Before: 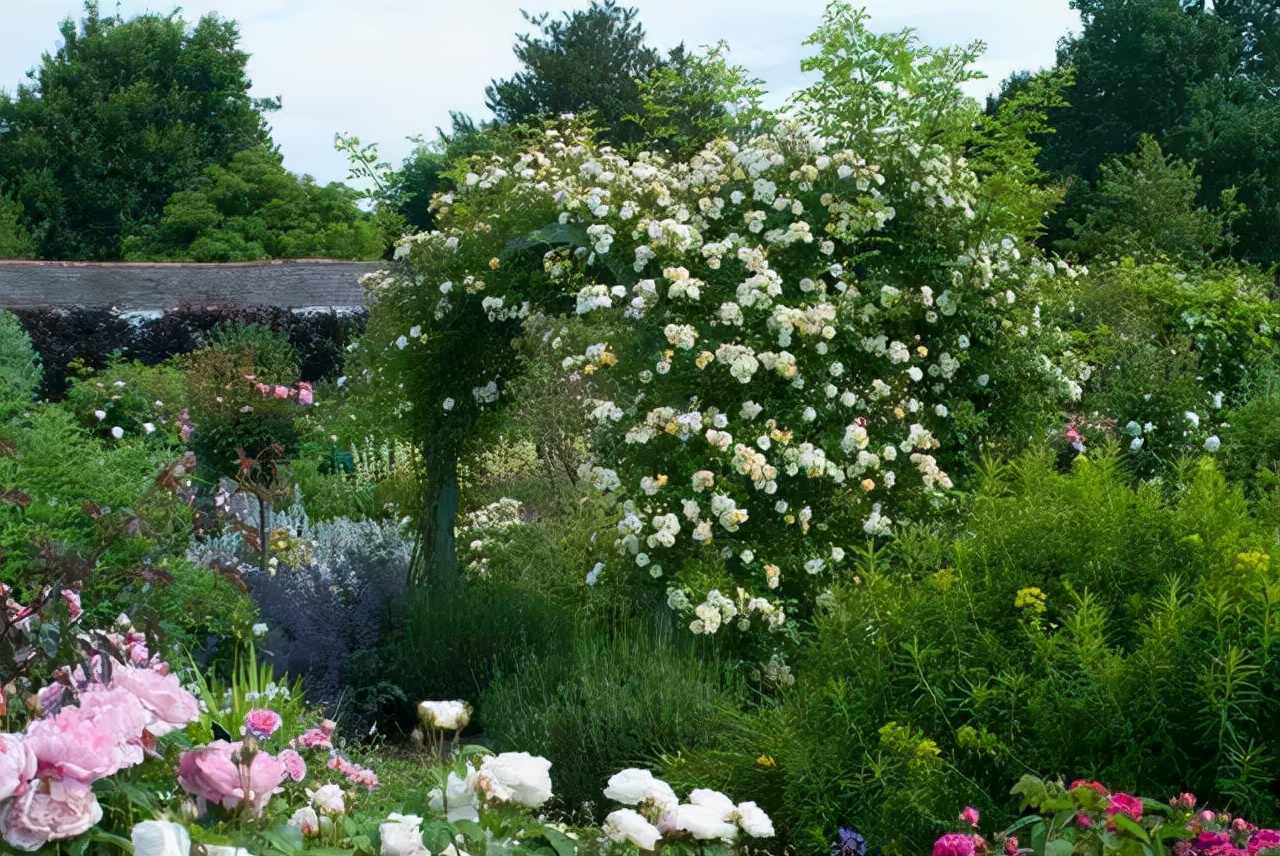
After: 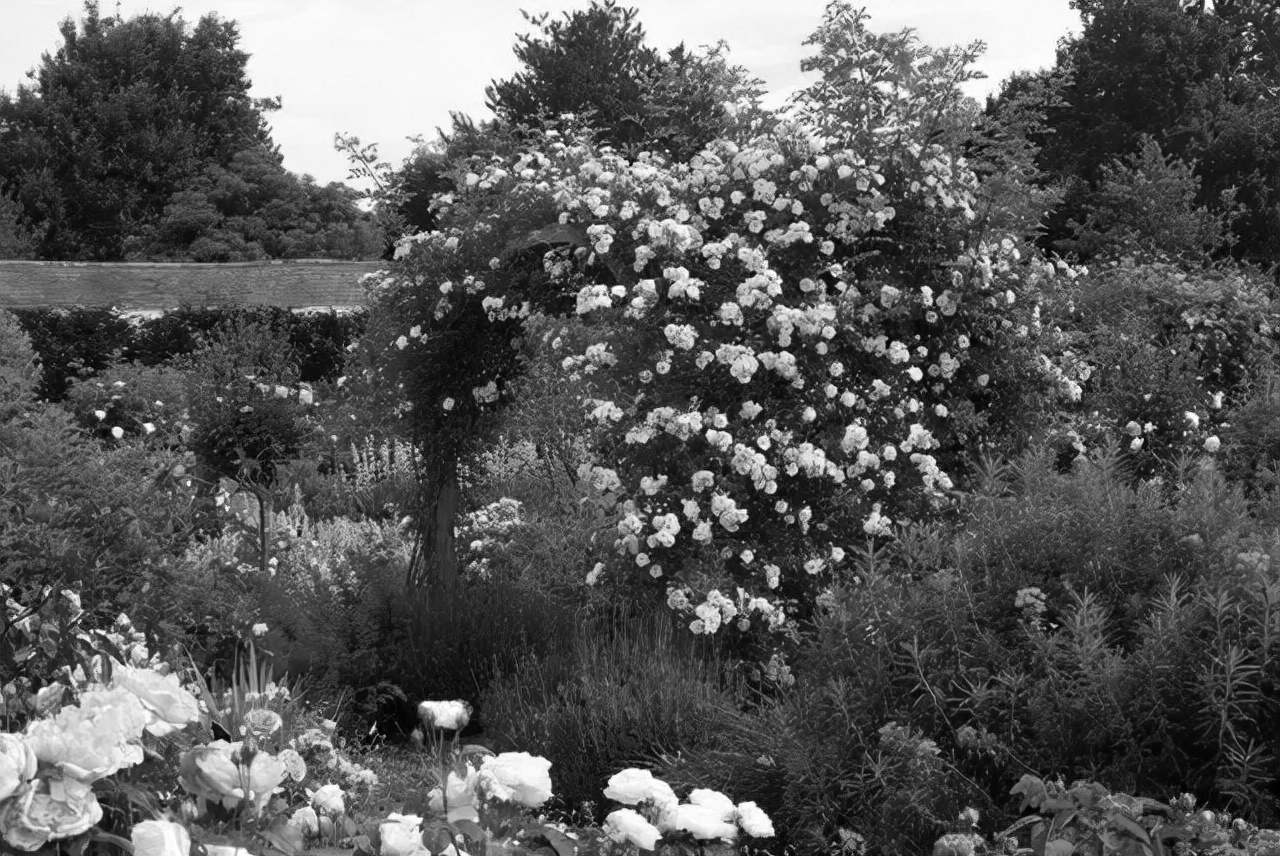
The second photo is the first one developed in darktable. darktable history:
color zones: curves: ch2 [(0, 0.5) (0.143, 0.517) (0.286, 0.571) (0.429, 0.522) (0.571, 0.5) (0.714, 0.5) (0.857, 0.5) (1, 0.5)]
shadows and highlights: shadows 20.84, highlights -36.29, soften with gaussian
color calibration: output gray [0.253, 0.26, 0.487, 0], x 0.382, y 0.391, temperature 4088.23 K
